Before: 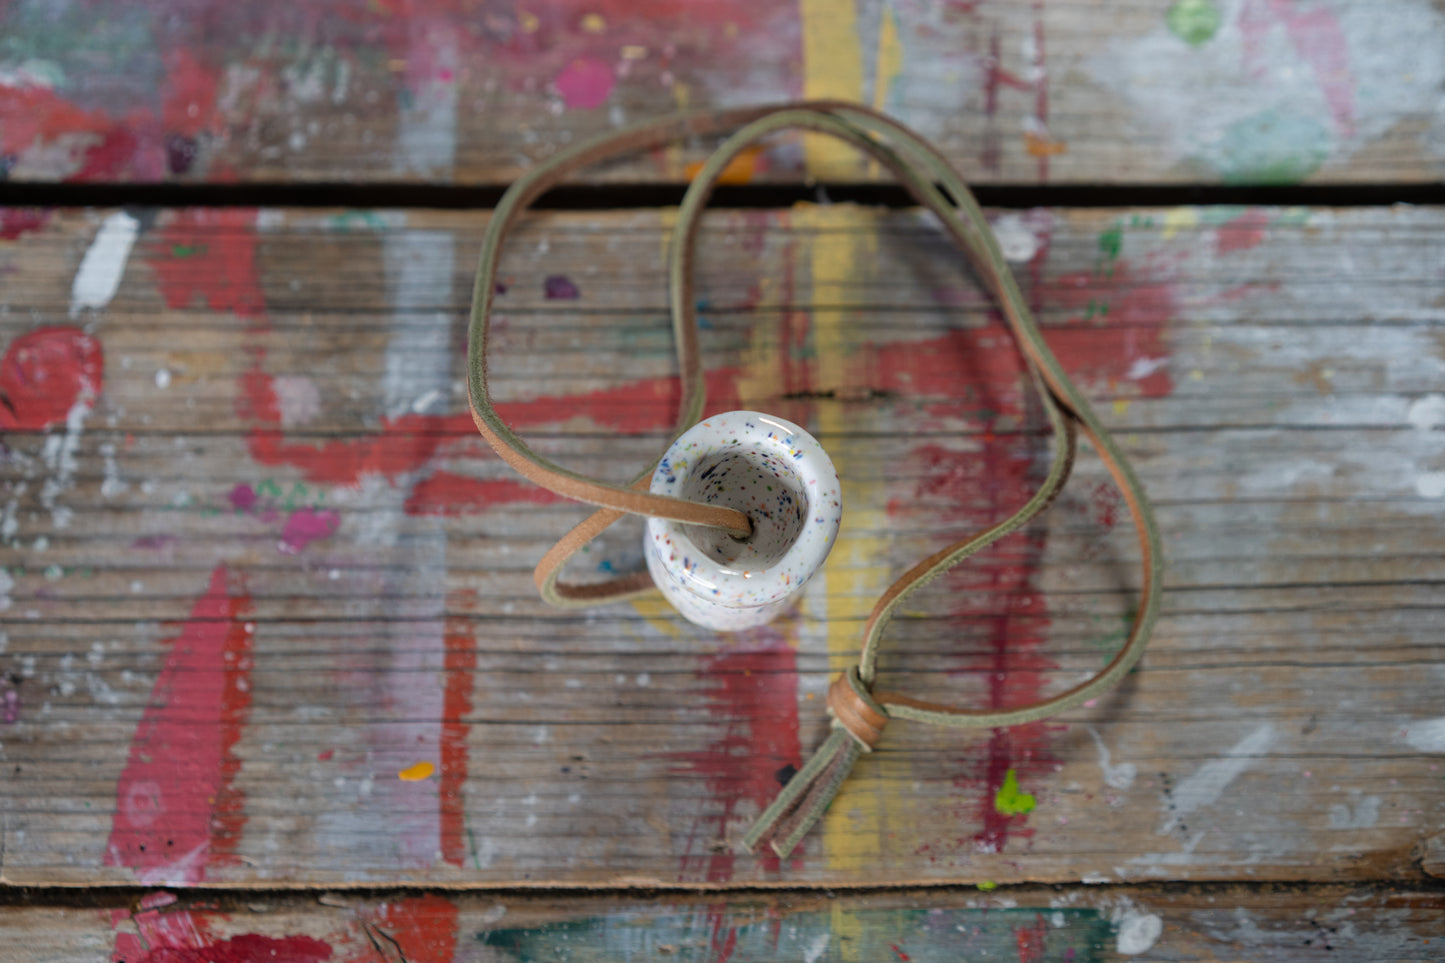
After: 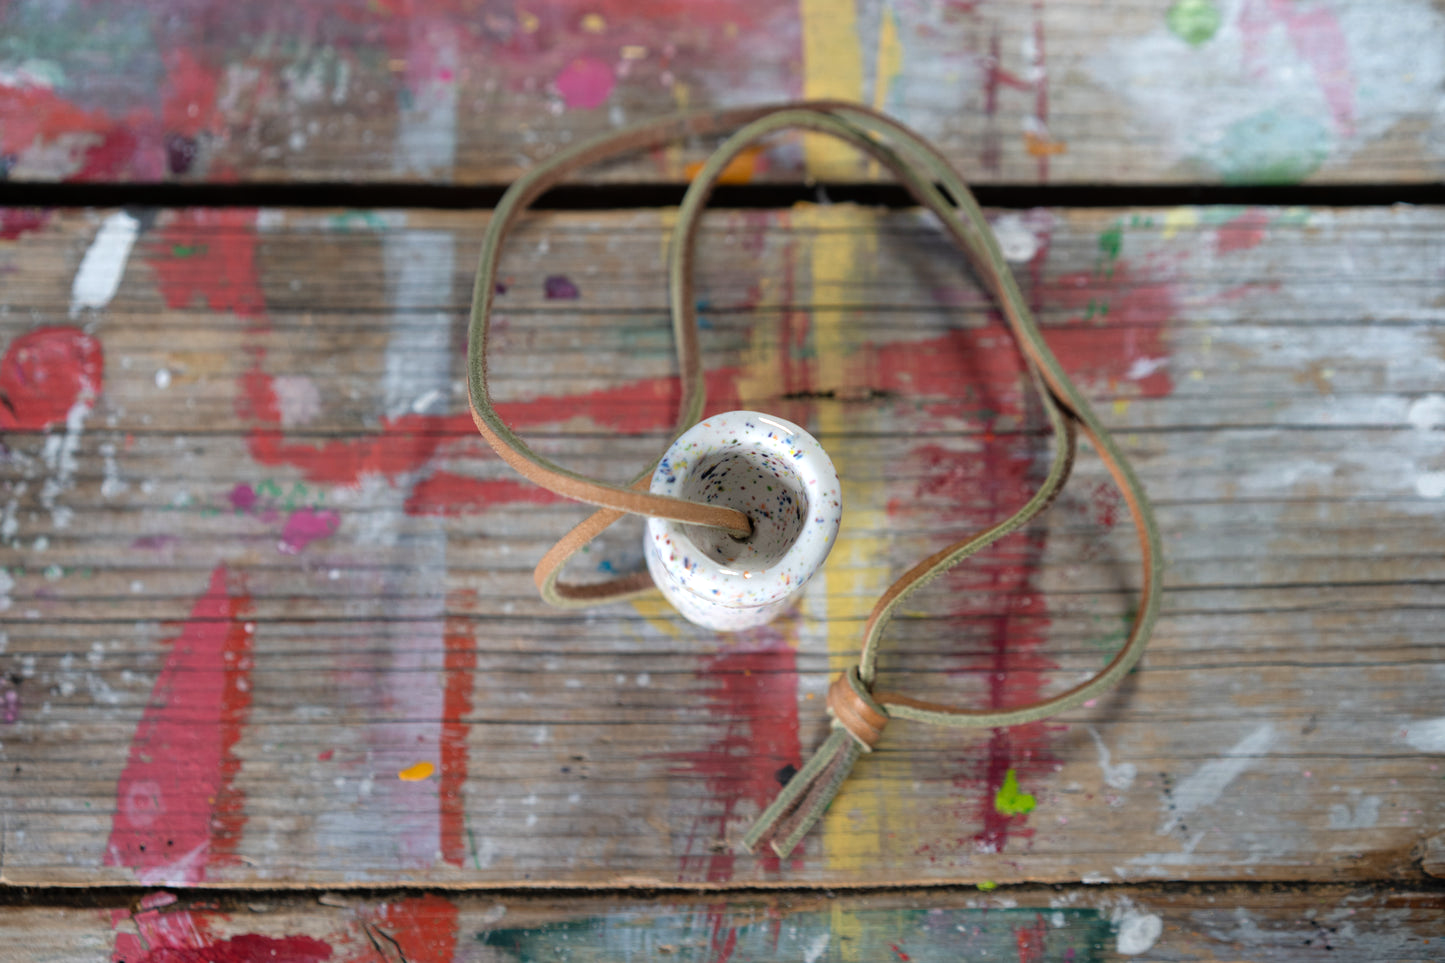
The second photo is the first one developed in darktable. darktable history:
tone equalizer: -8 EV -0.422 EV, -7 EV -0.422 EV, -6 EV -0.298 EV, -5 EV -0.214 EV, -3 EV 0.189 EV, -2 EV 0.361 EV, -1 EV 0.37 EV, +0 EV 0.423 EV
